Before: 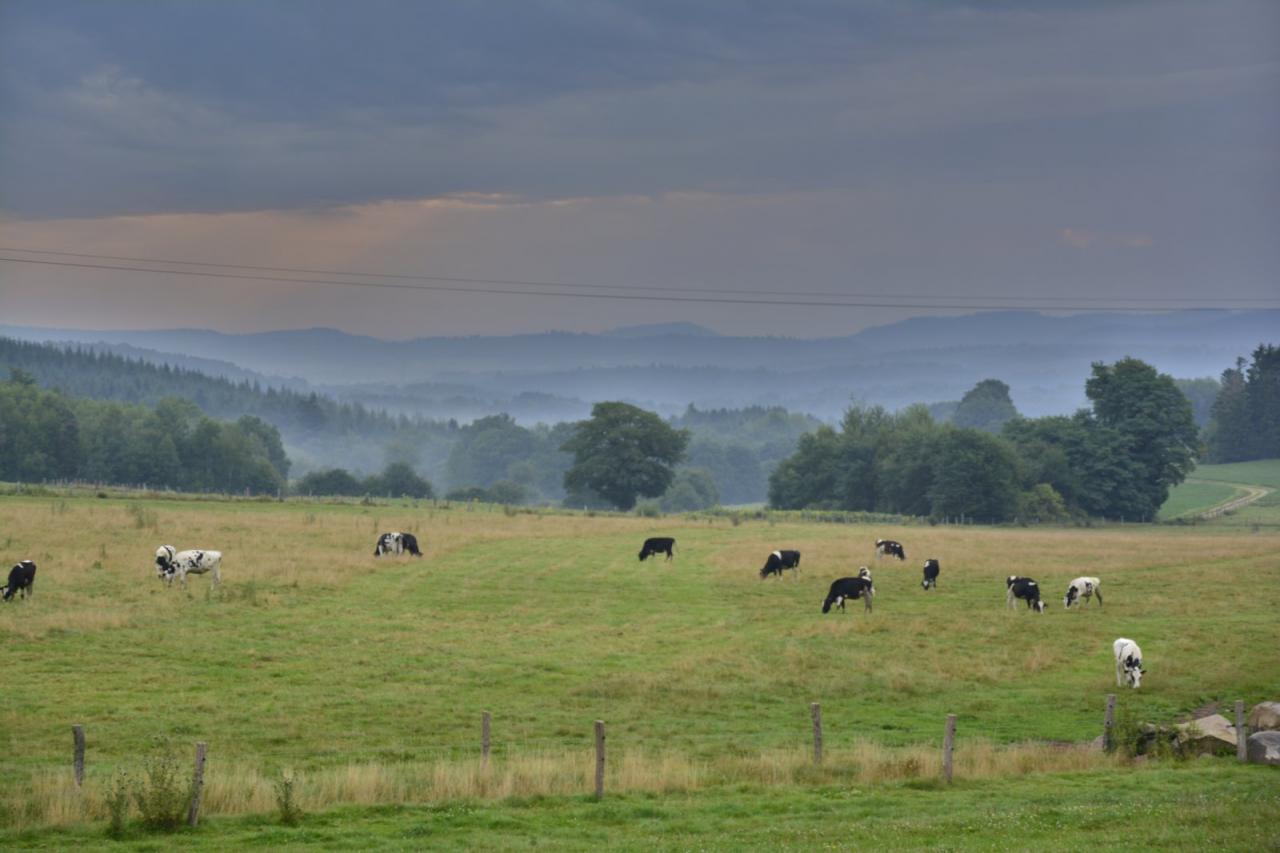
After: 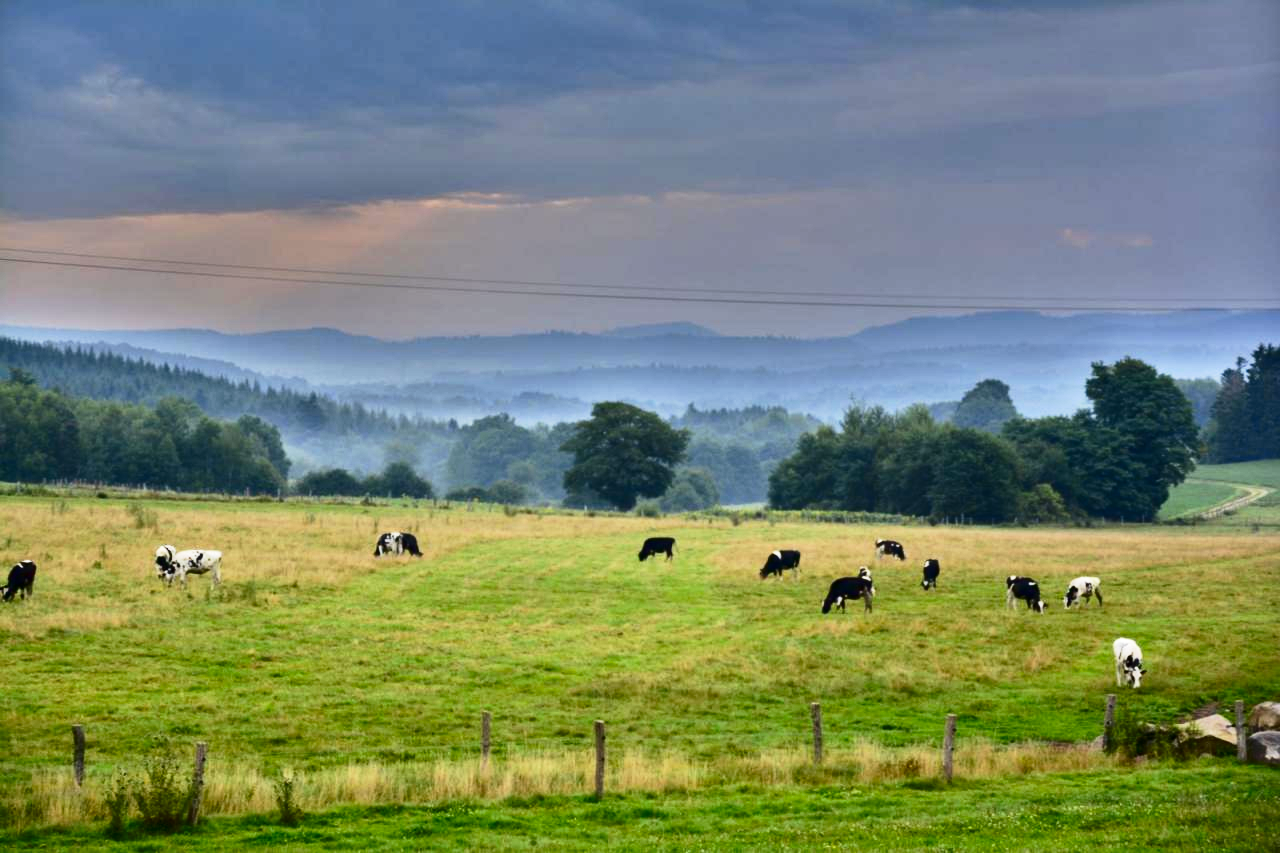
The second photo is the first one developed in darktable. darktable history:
base curve: curves: ch0 [(0, 0) (0.005, 0.002) (0.193, 0.295) (0.399, 0.664) (0.75, 0.928) (1, 1)], preserve colors none
contrast brightness saturation: contrast 0.219, brightness -0.182, saturation 0.239
